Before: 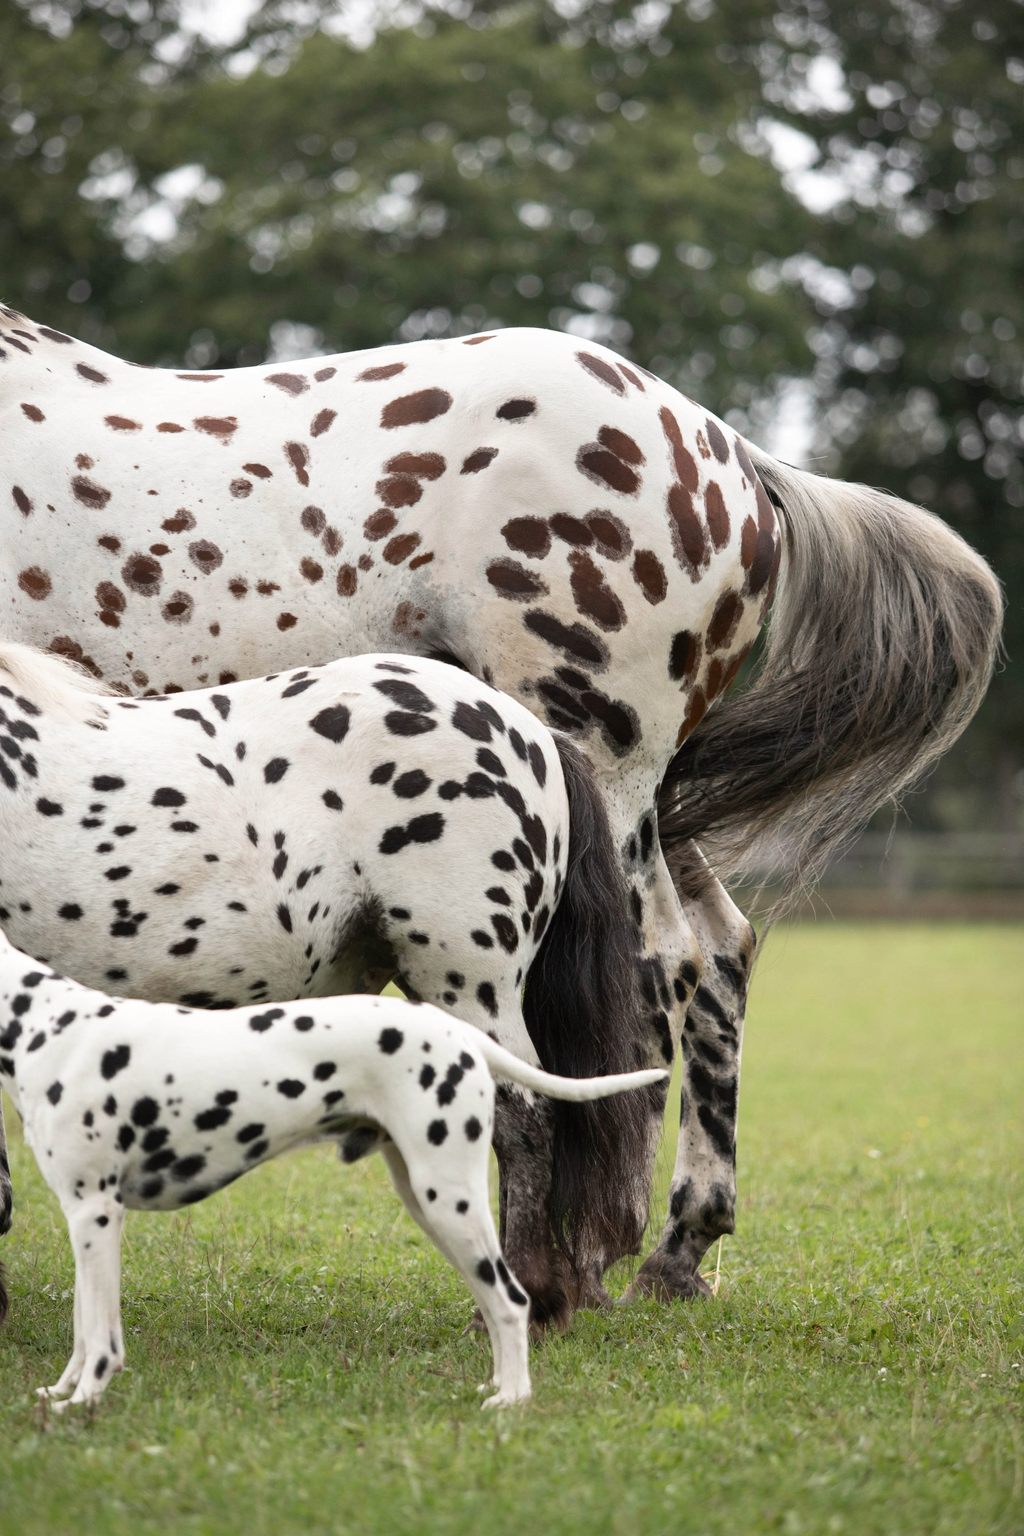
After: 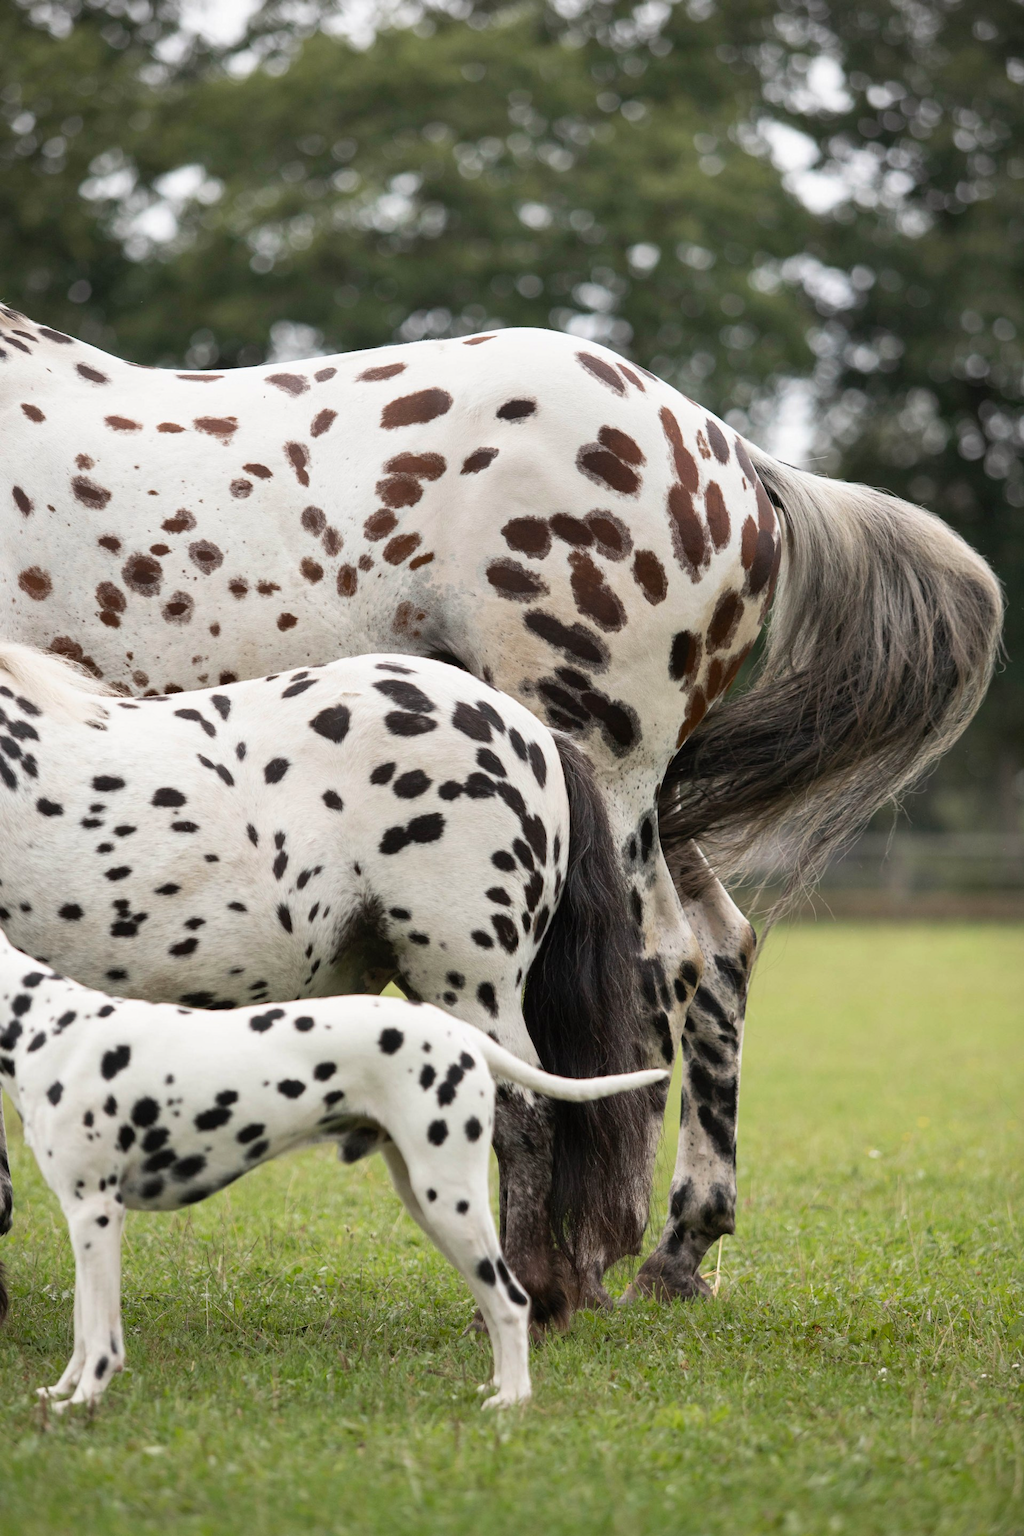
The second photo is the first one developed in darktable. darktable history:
color balance rgb: perceptual saturation grading › global saturation -0.214%, global vibrance 20%
exposure: exposure -0.059 EV, compensate highlight preservation false
